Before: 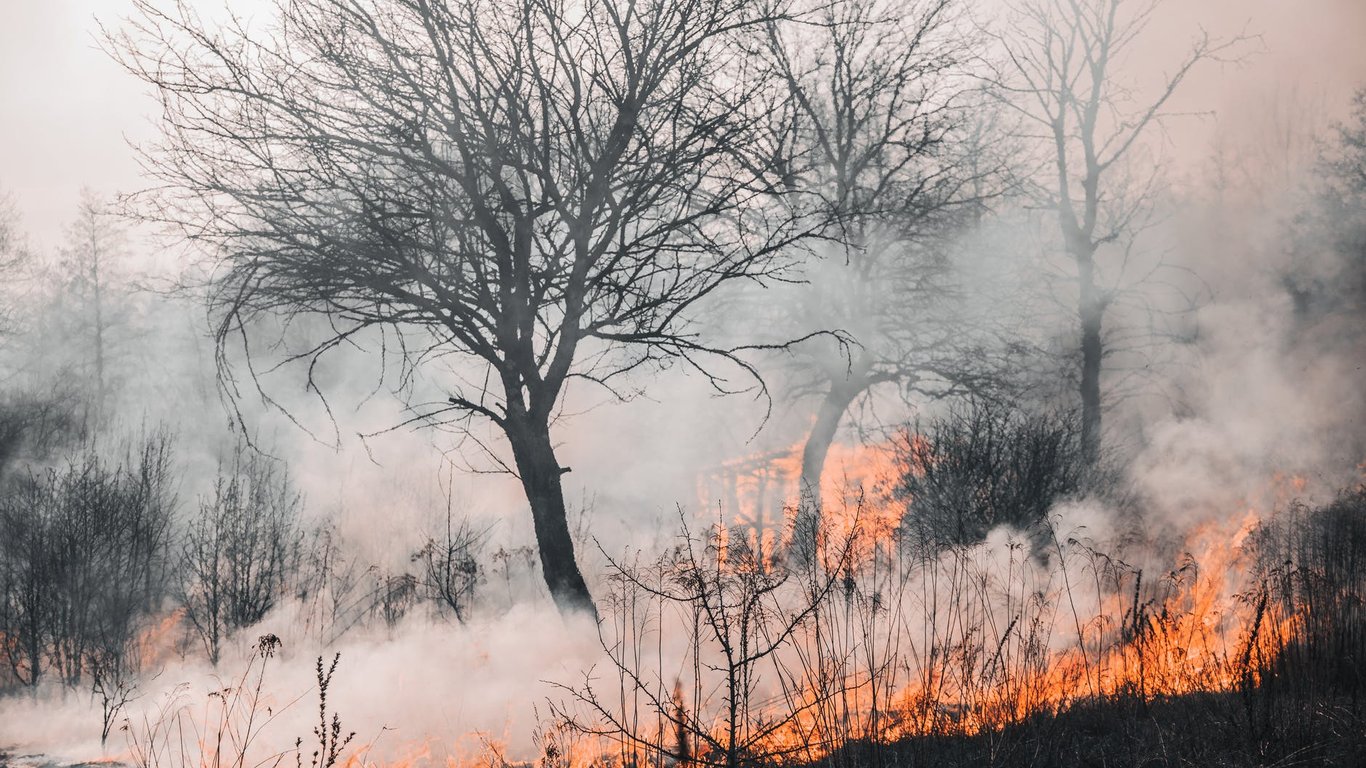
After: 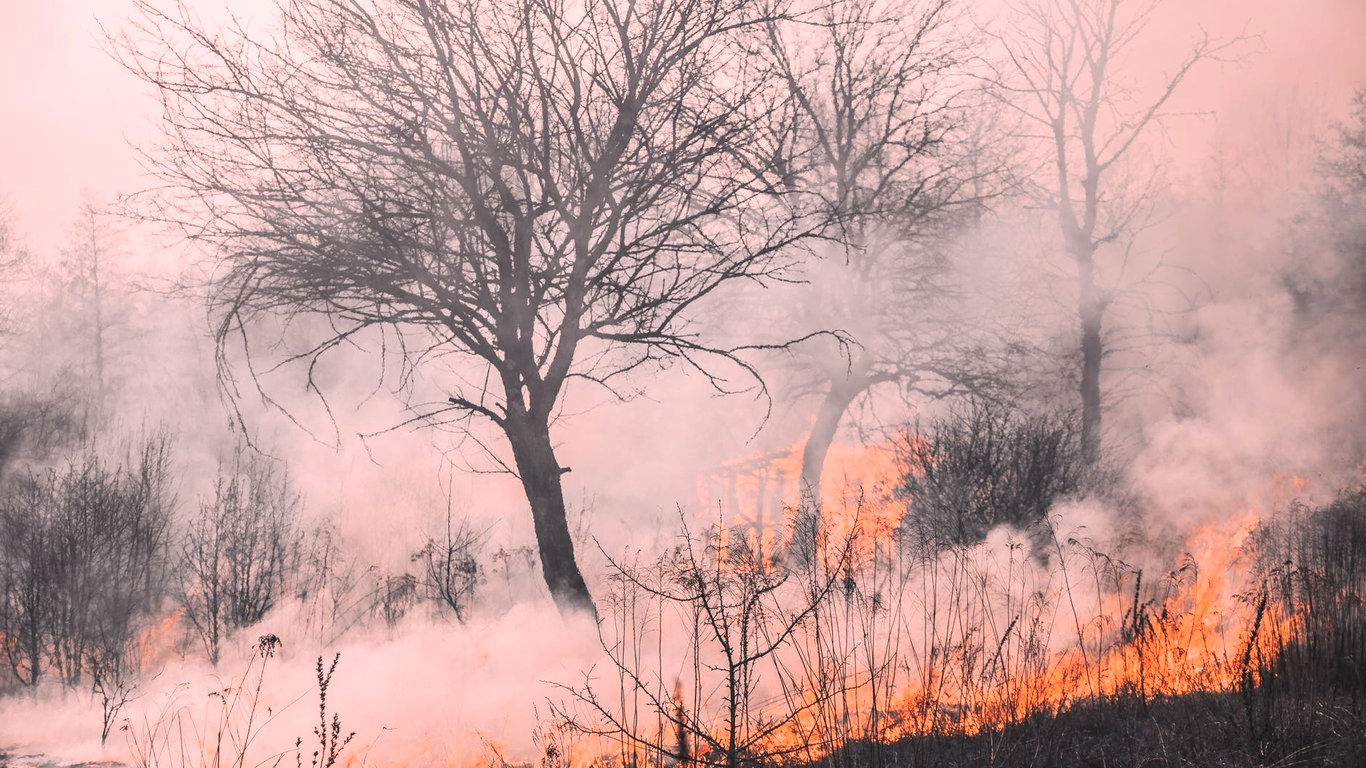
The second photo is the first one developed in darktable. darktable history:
color correction: highlights a* 14.67, highlights b* 4.73
contrast brightness saturation: brightness 0.147
